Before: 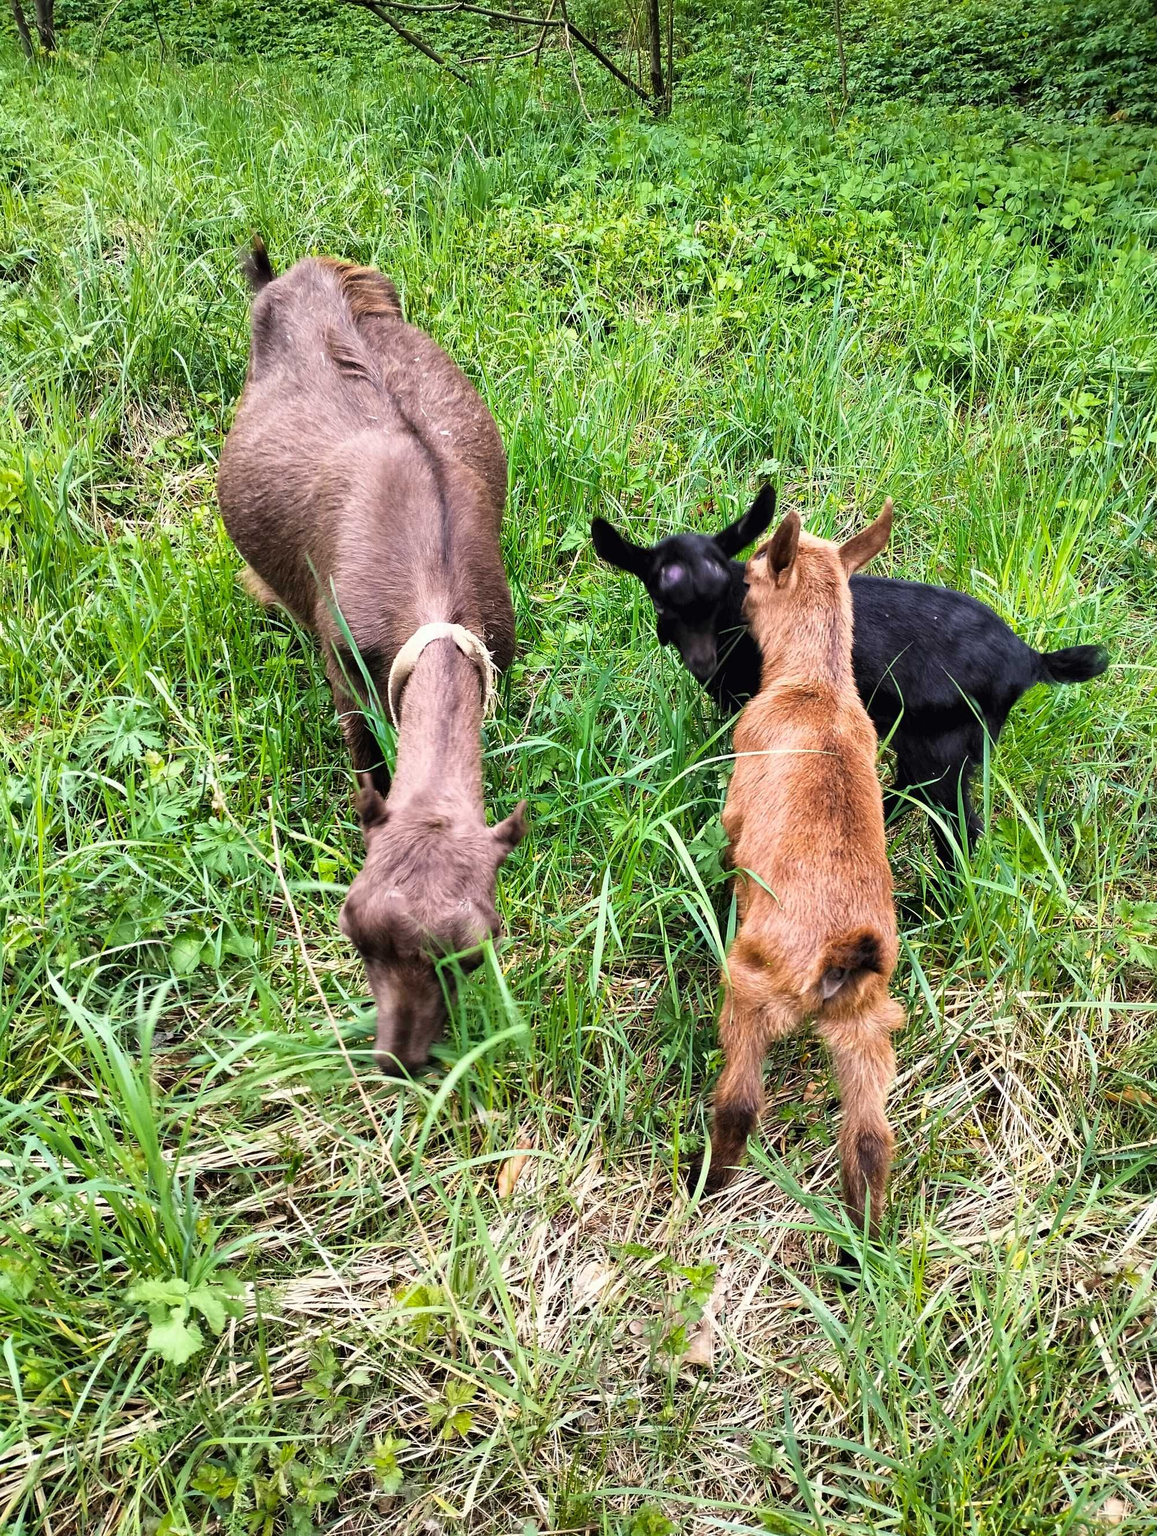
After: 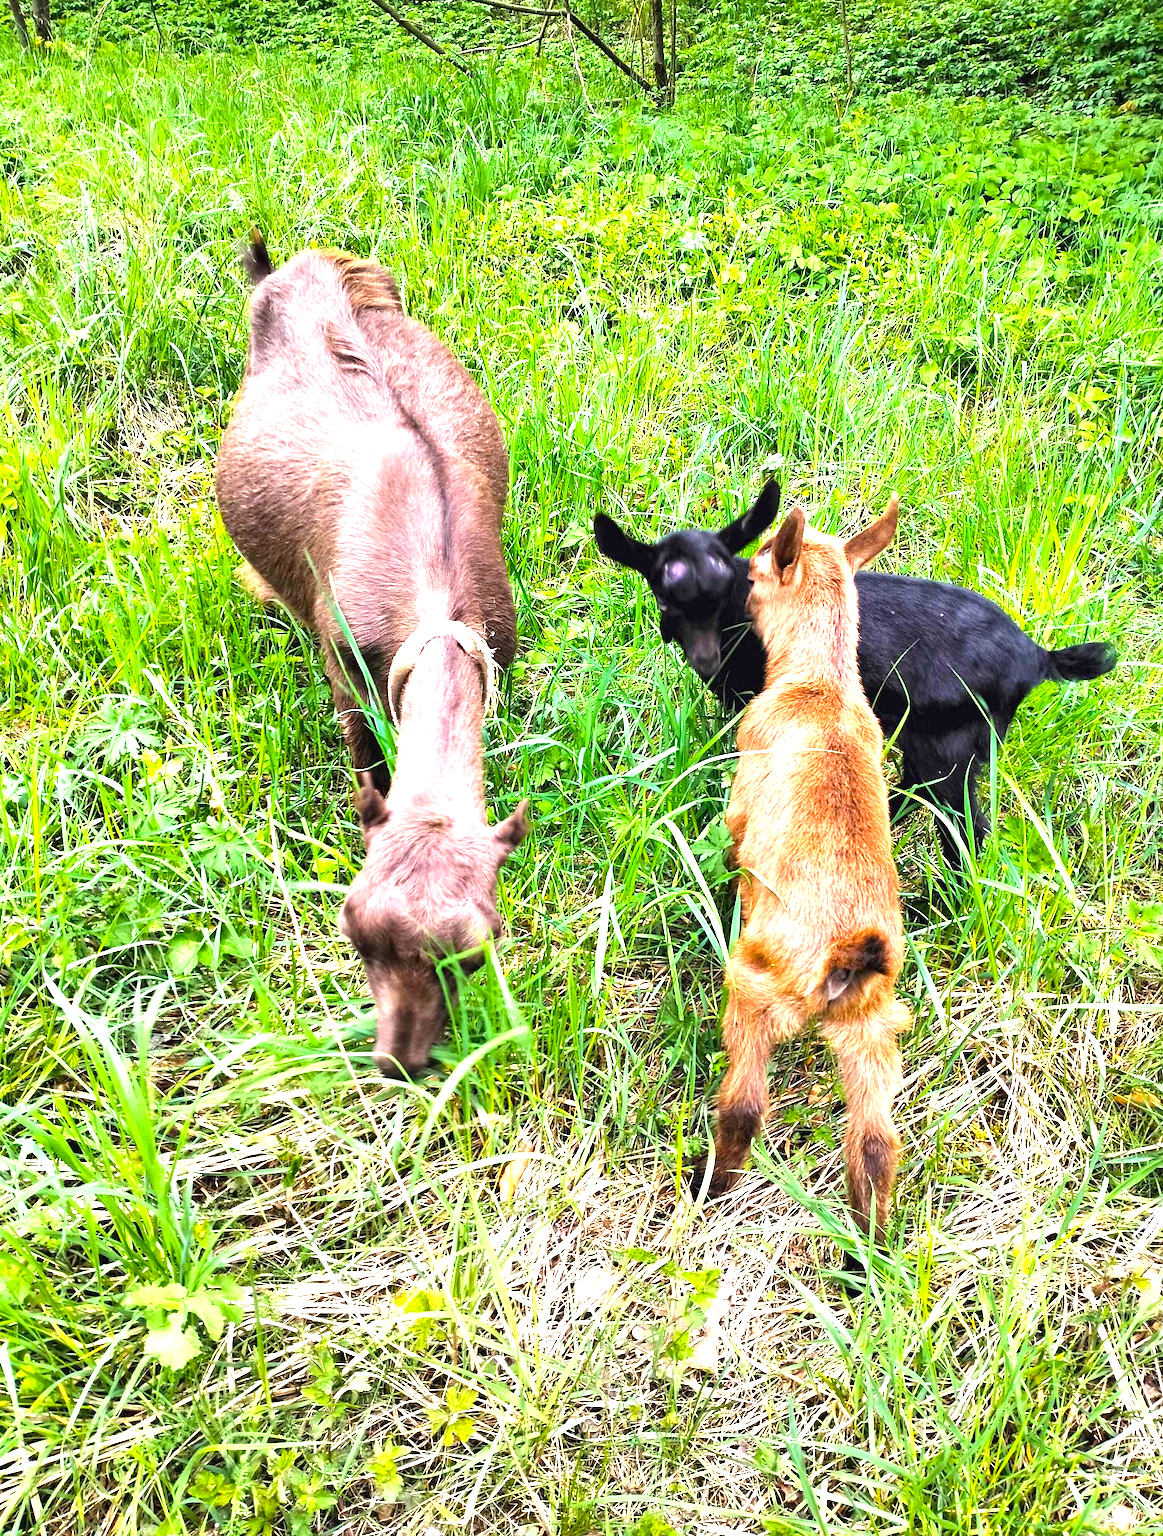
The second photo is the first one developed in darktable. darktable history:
color balance rgb: perceptual saturation grading › global saturation 19.005%, global vibrance 14.254%
crop: left 0.417%, top 0.715%, right 0.143%, bottom 0.432%
exposure: black level correction 0, exposure 1.2 EV, compensate exposure bias true, compensate highlight preservation false
